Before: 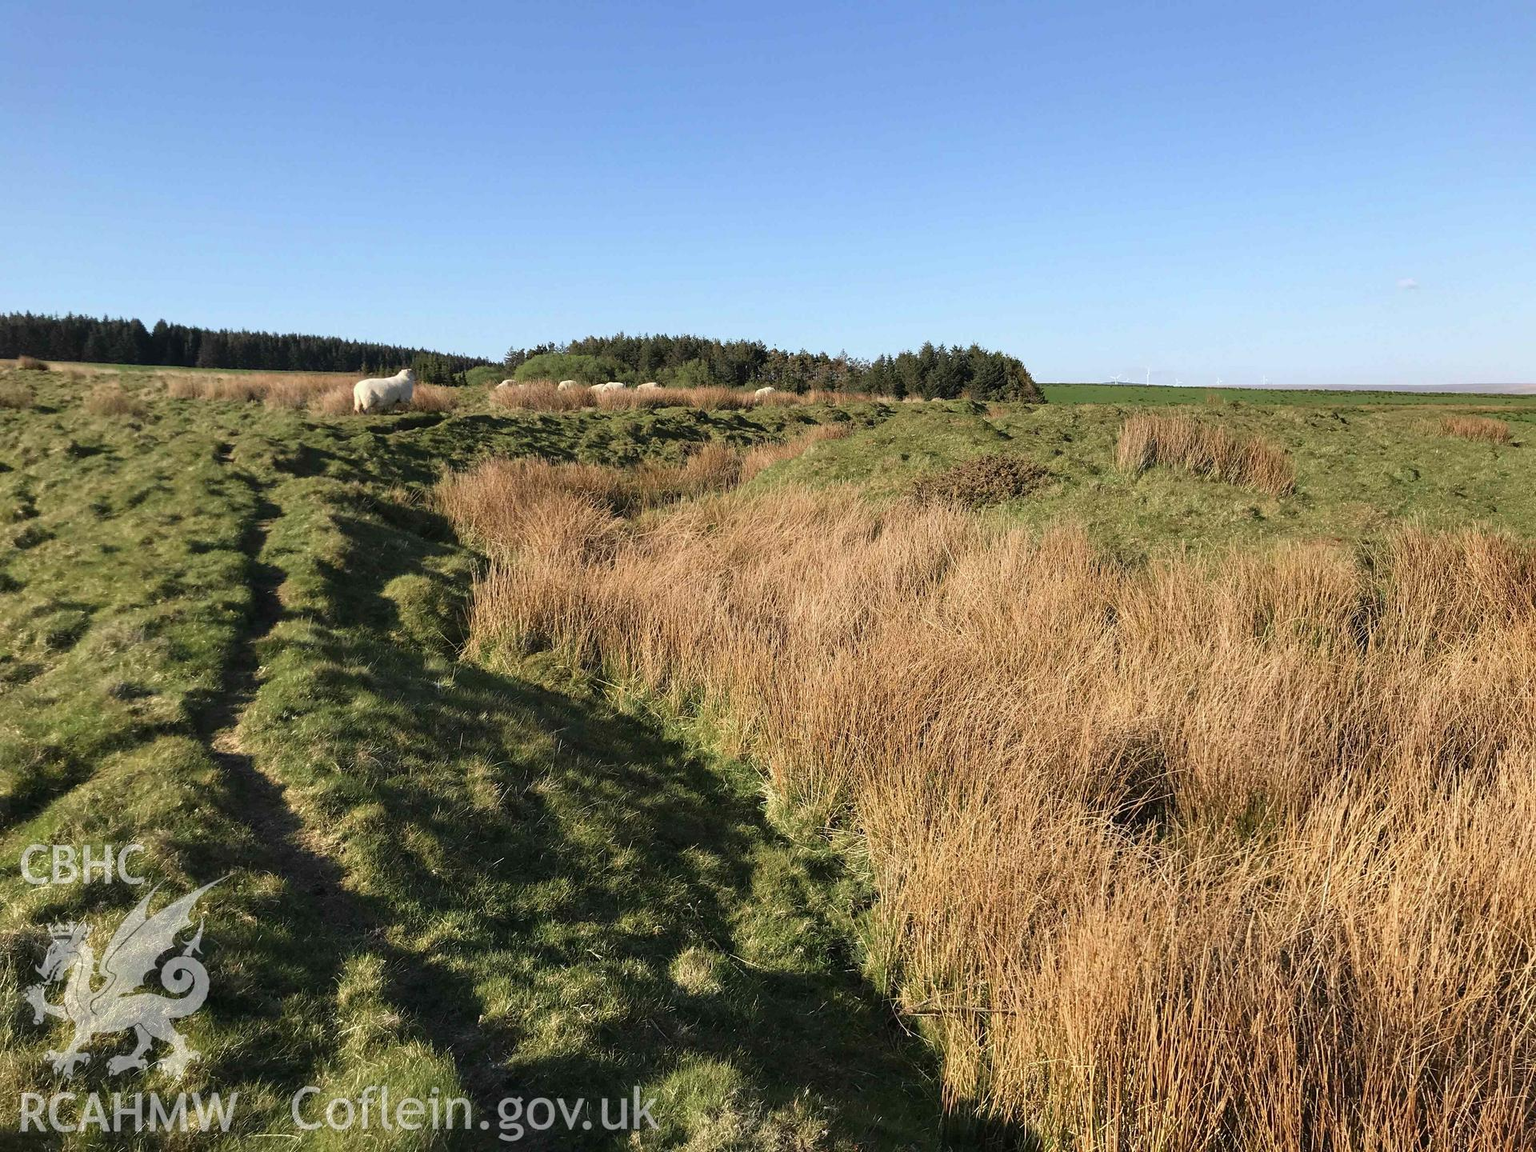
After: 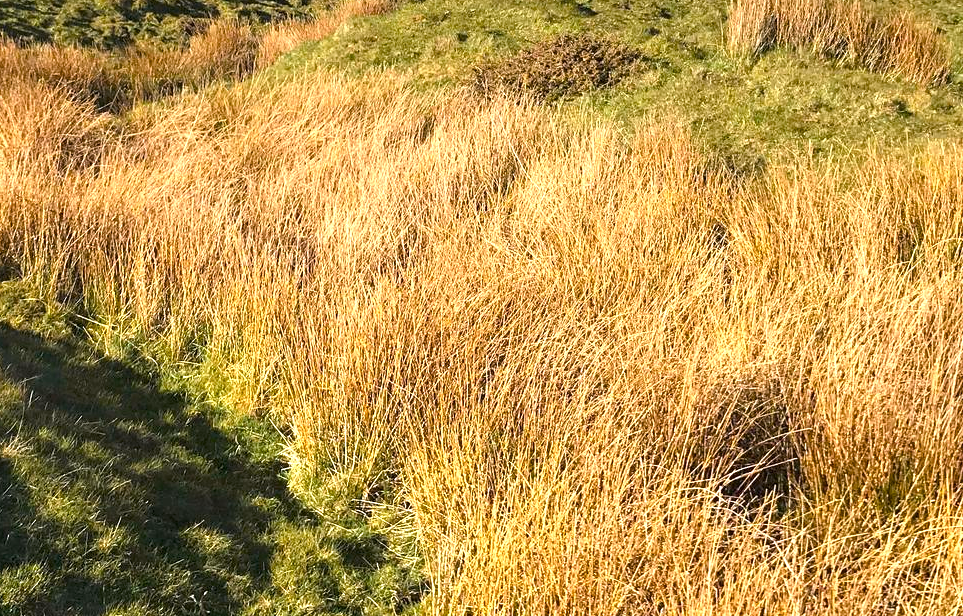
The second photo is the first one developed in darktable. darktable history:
crop: left 34.87%, top 37.117%, right 14.953%, bottom 20.089%
color balance rgb: highlights gain › chroma 0.13%, highlights gain › hue 331.64°, perceptual saturation grading › global saturation 25.453%, perceptual brilliance grading › global brilliance 25.795%
